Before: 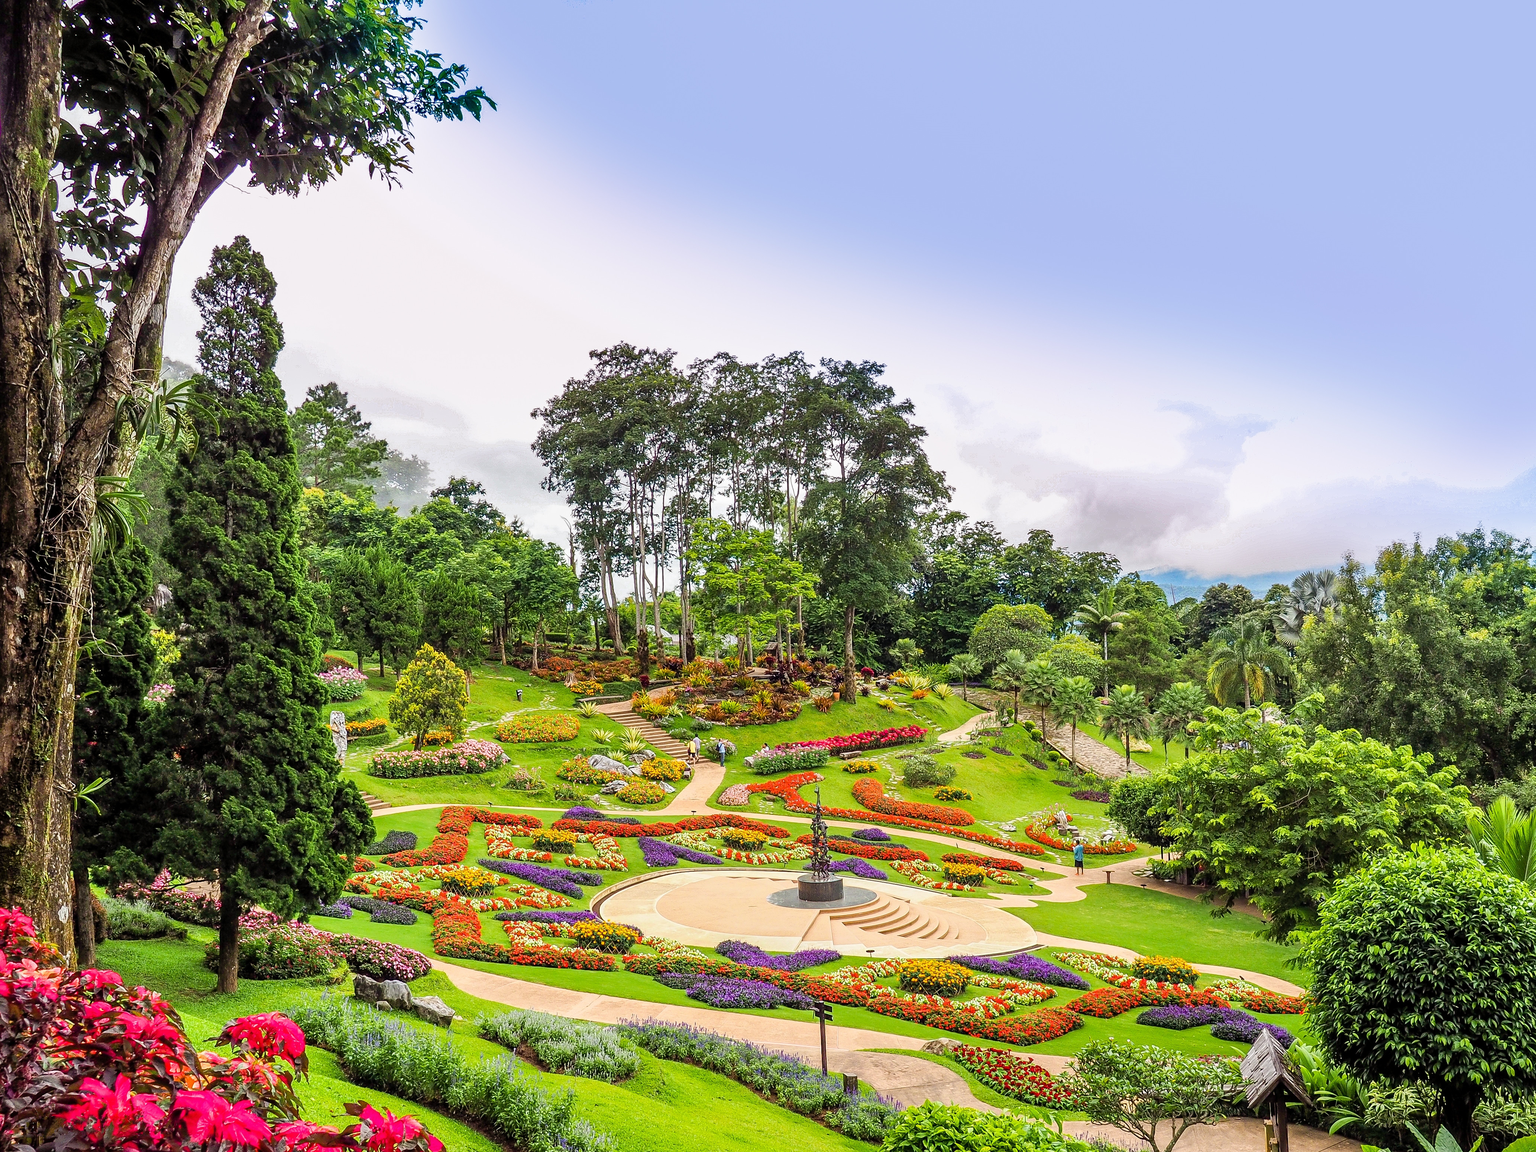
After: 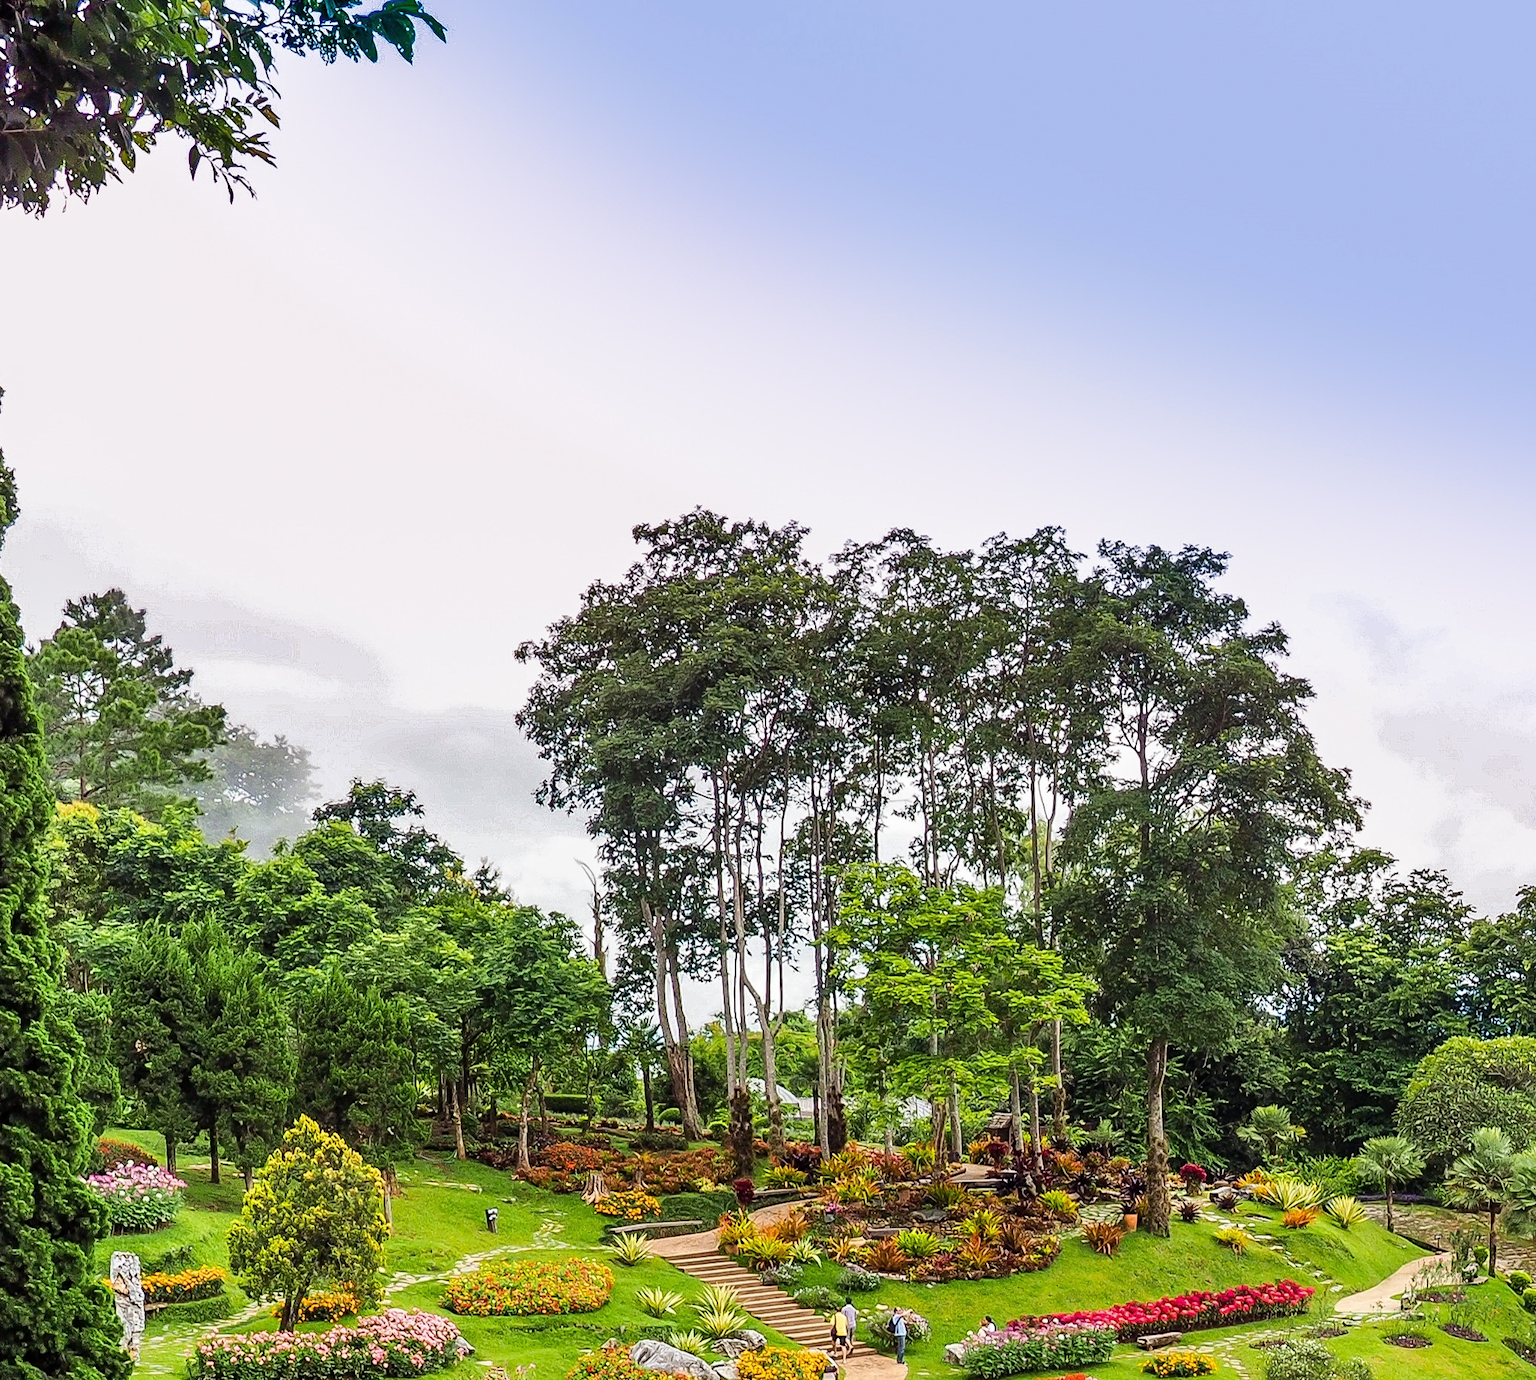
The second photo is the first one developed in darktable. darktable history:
levels: white 90.64%, levels [0, 0.51, 1]
crop: left 17.931%, top 7.836%, right 32.434%, bottom 32.708%
